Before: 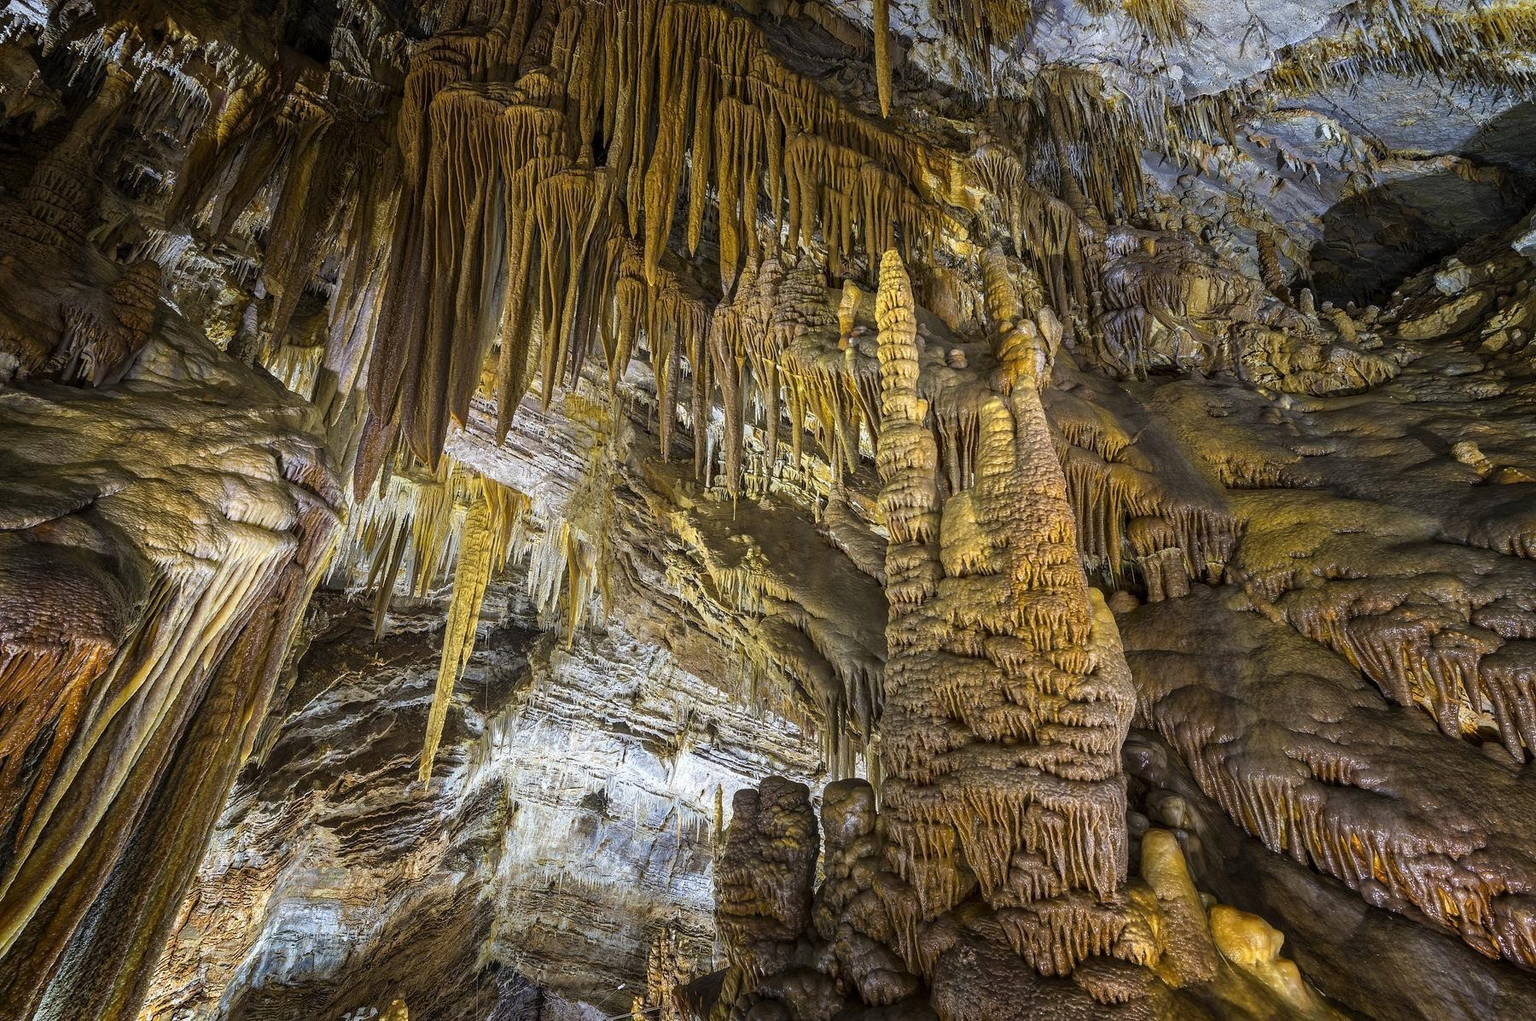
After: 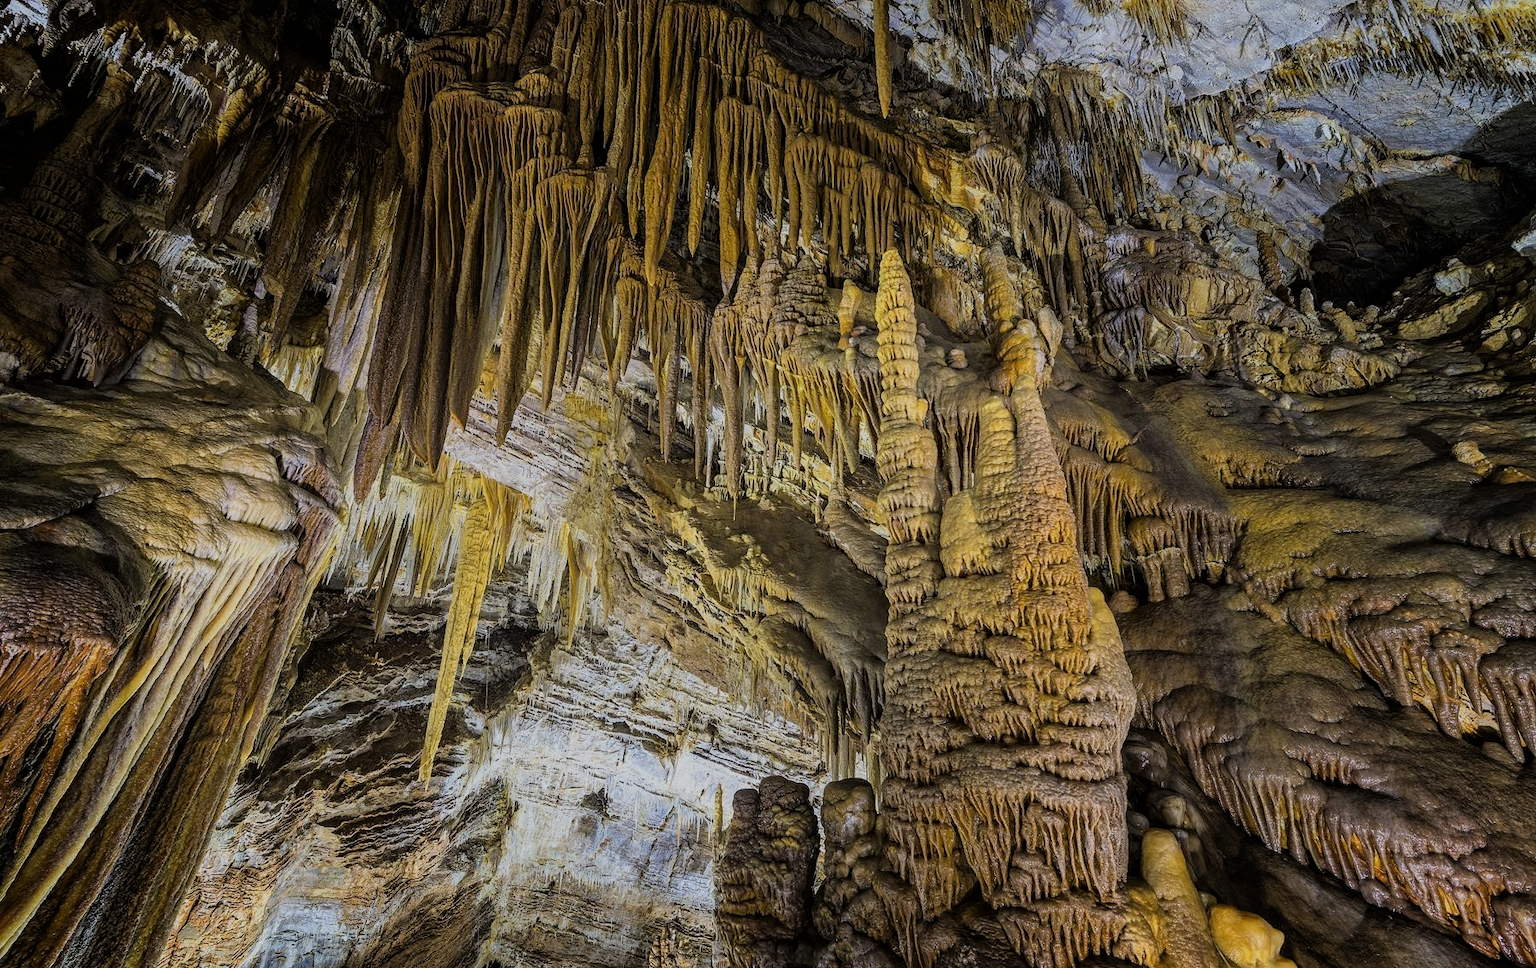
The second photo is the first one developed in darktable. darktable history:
filmic rgb: black relative exposure -7.15 EV, white relative exposure 5.36 EV, hardness 3.02, color science v6 (2022)
crop and rotate: top 0%, bottom 5.097%
